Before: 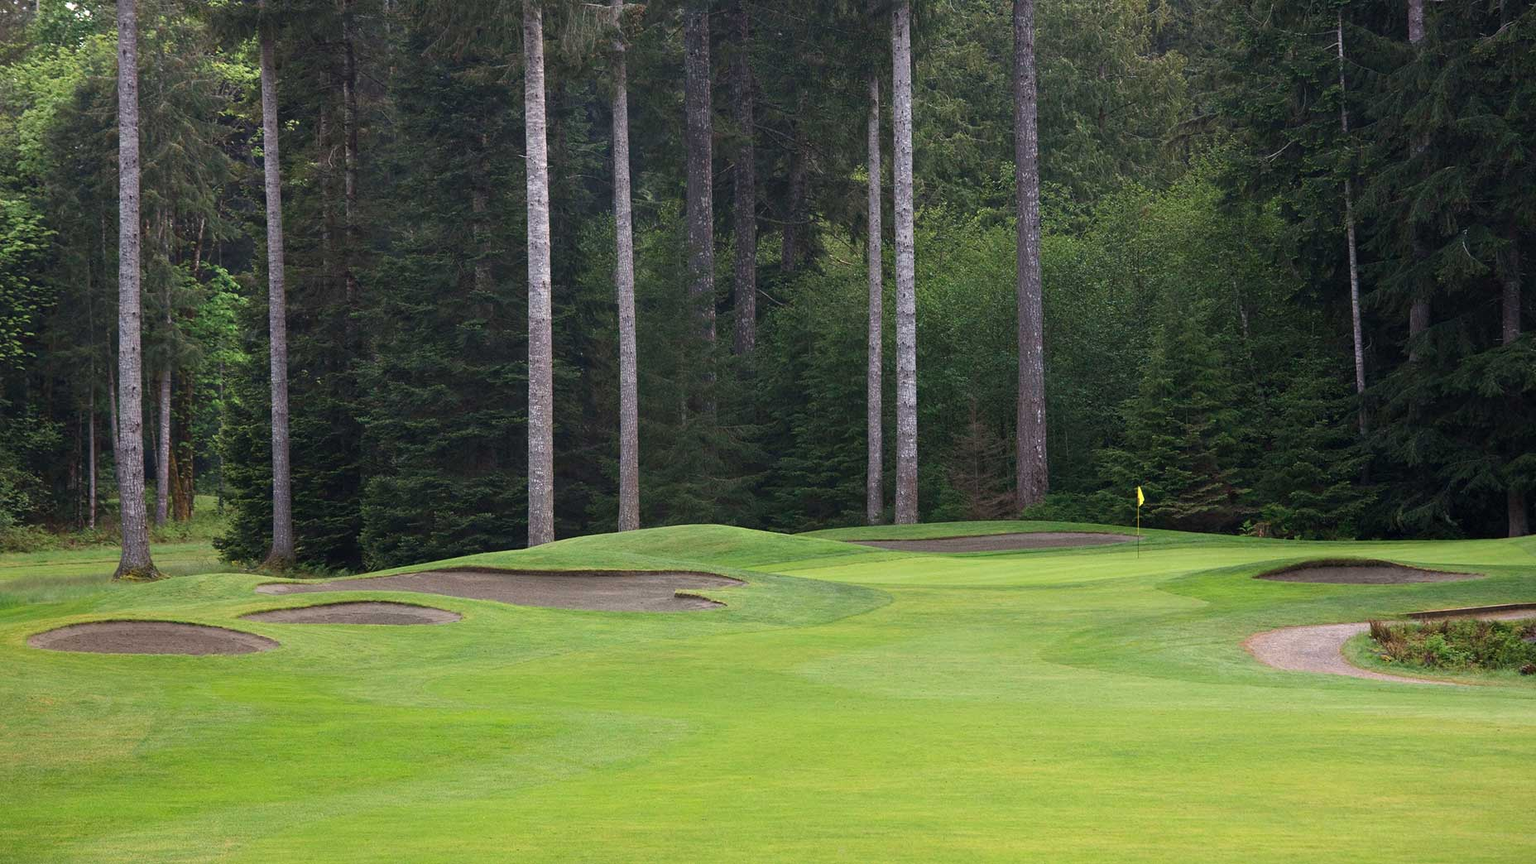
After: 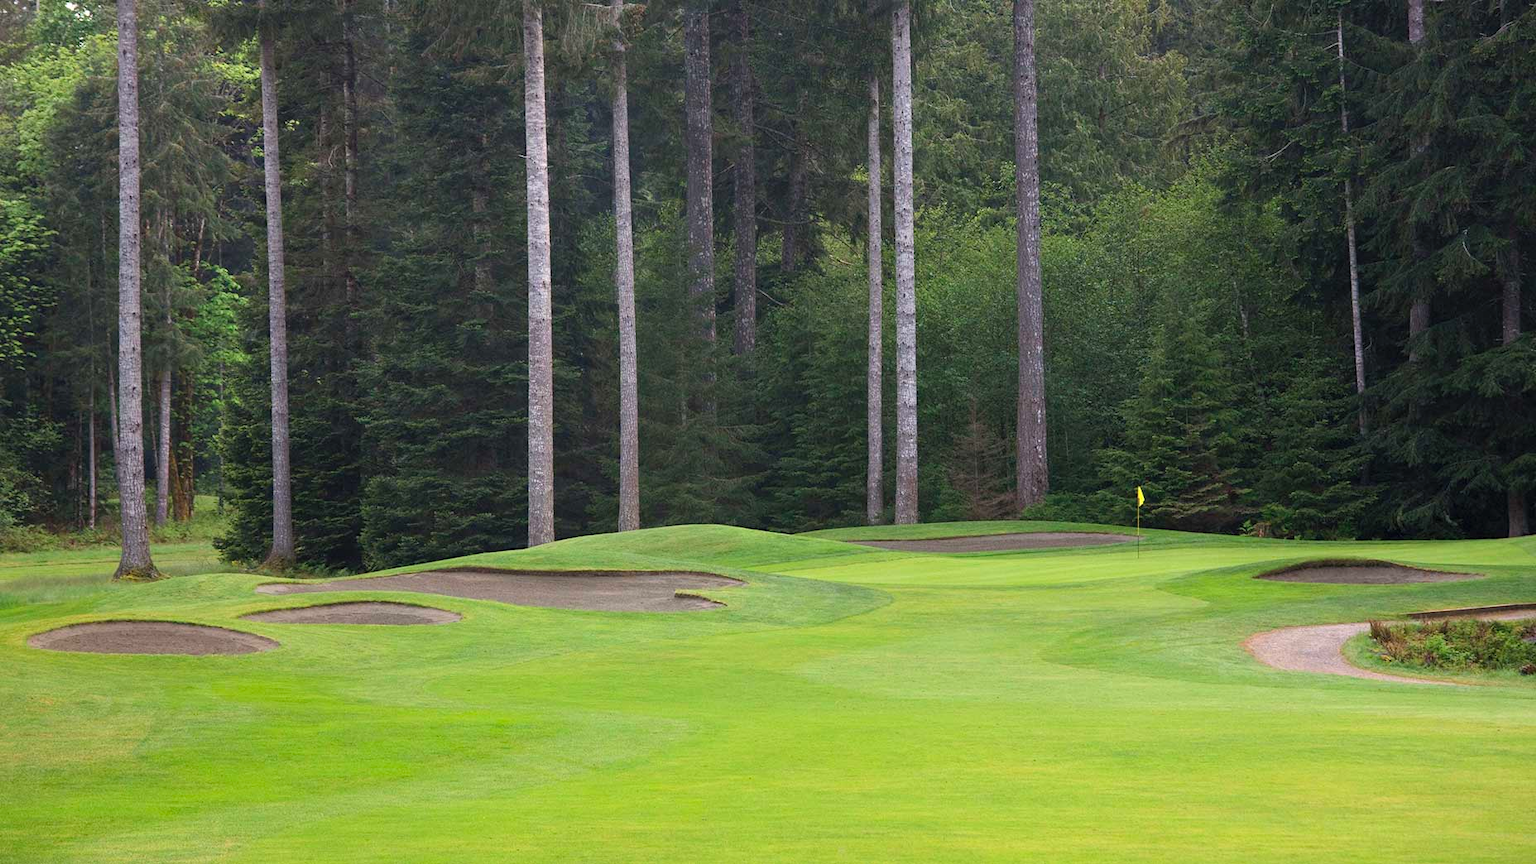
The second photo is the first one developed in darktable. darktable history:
contrast brightness saturation: contrast 0.071, brightness 0.078, saturation 0.177
